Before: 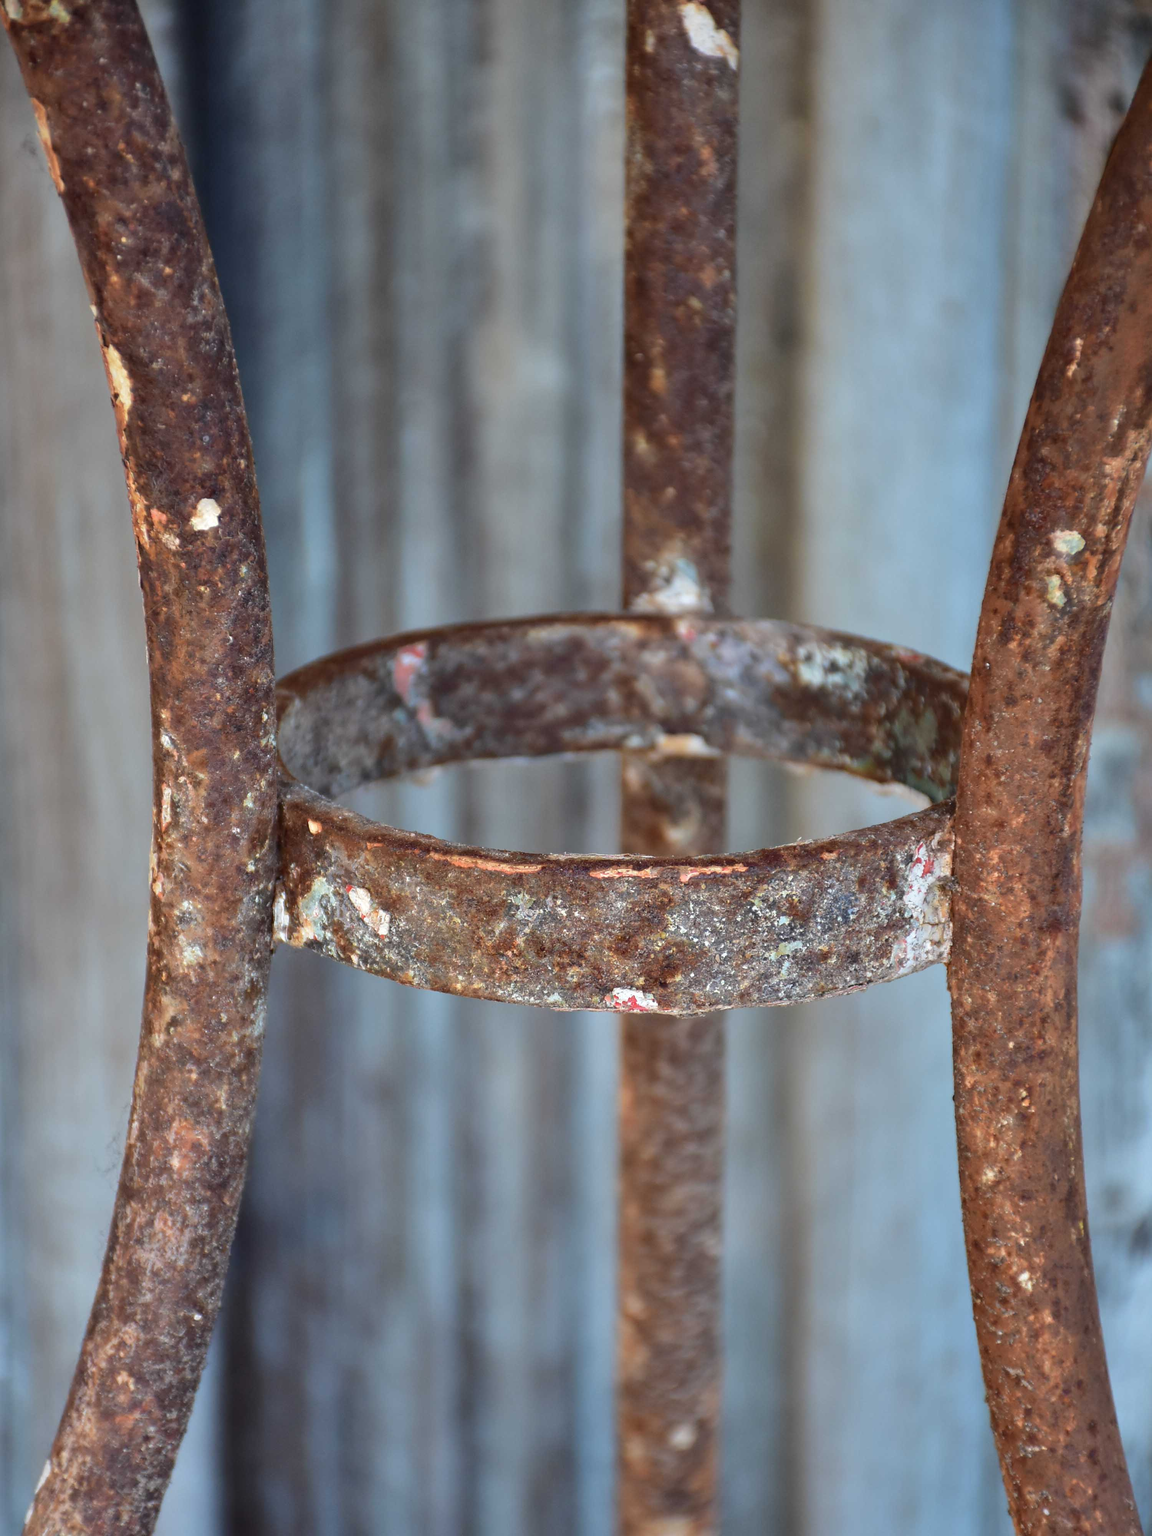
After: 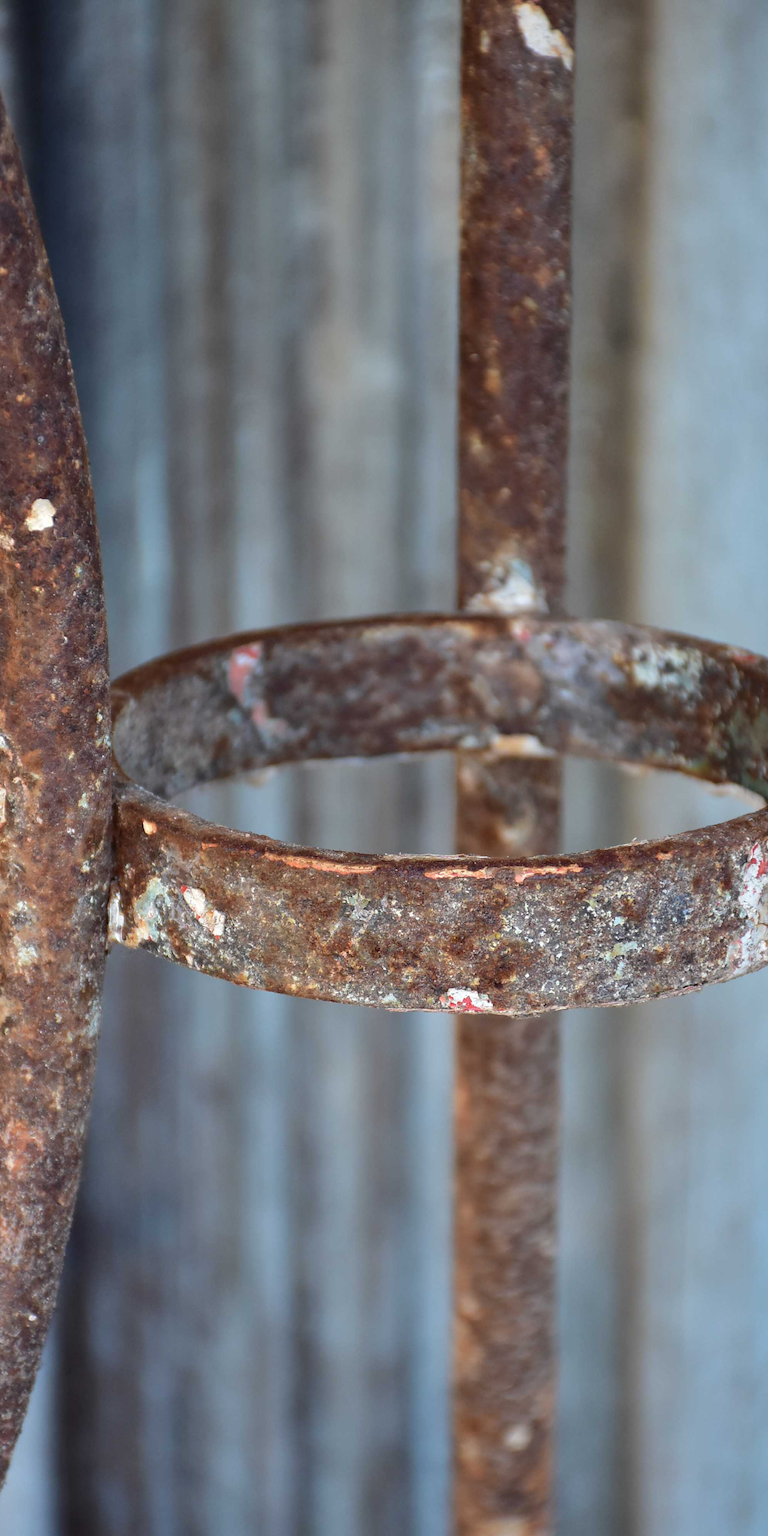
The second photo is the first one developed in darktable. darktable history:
crop and rotate: left 14.38%, right 18.925%
